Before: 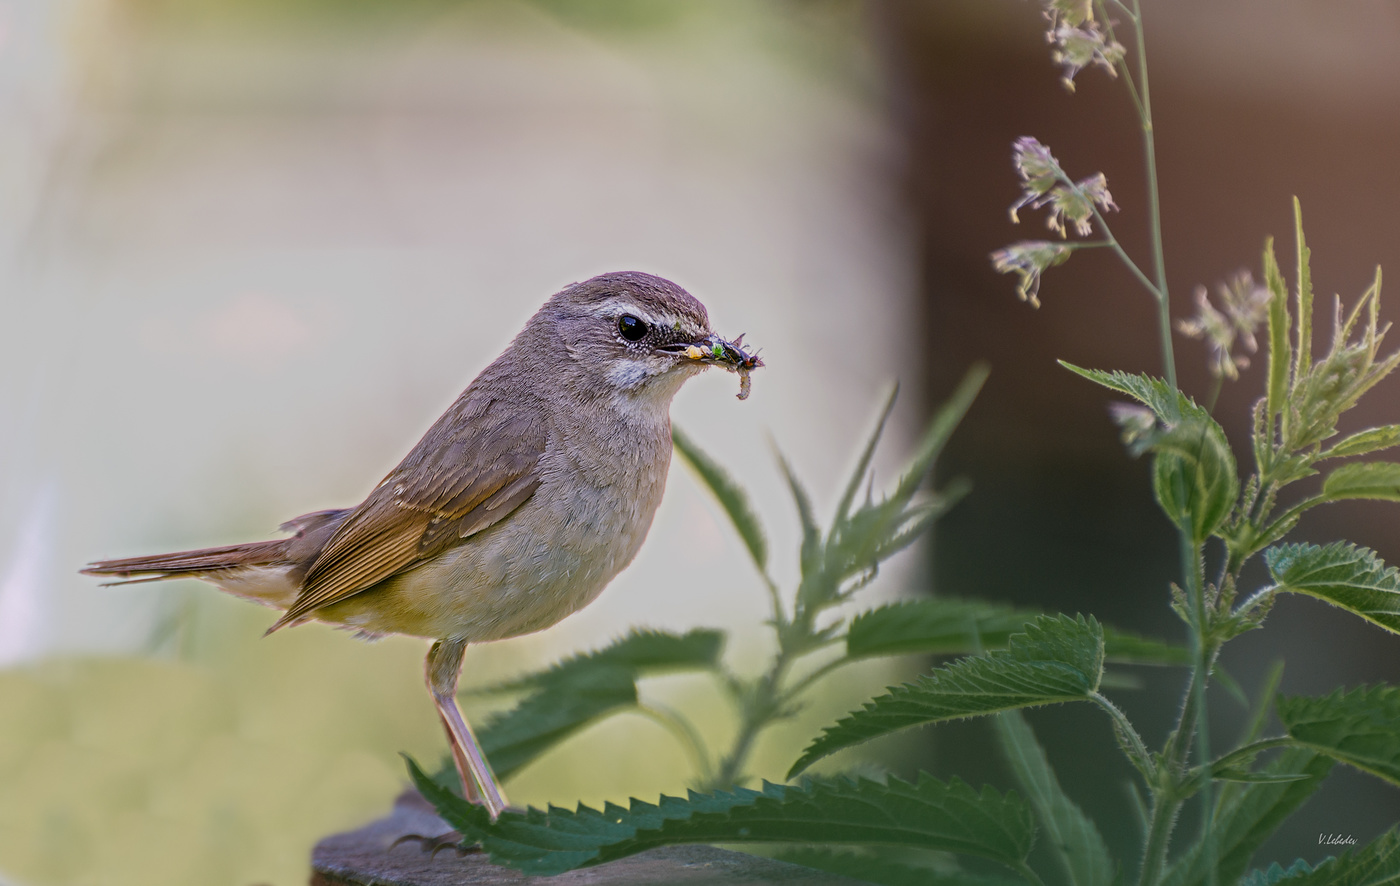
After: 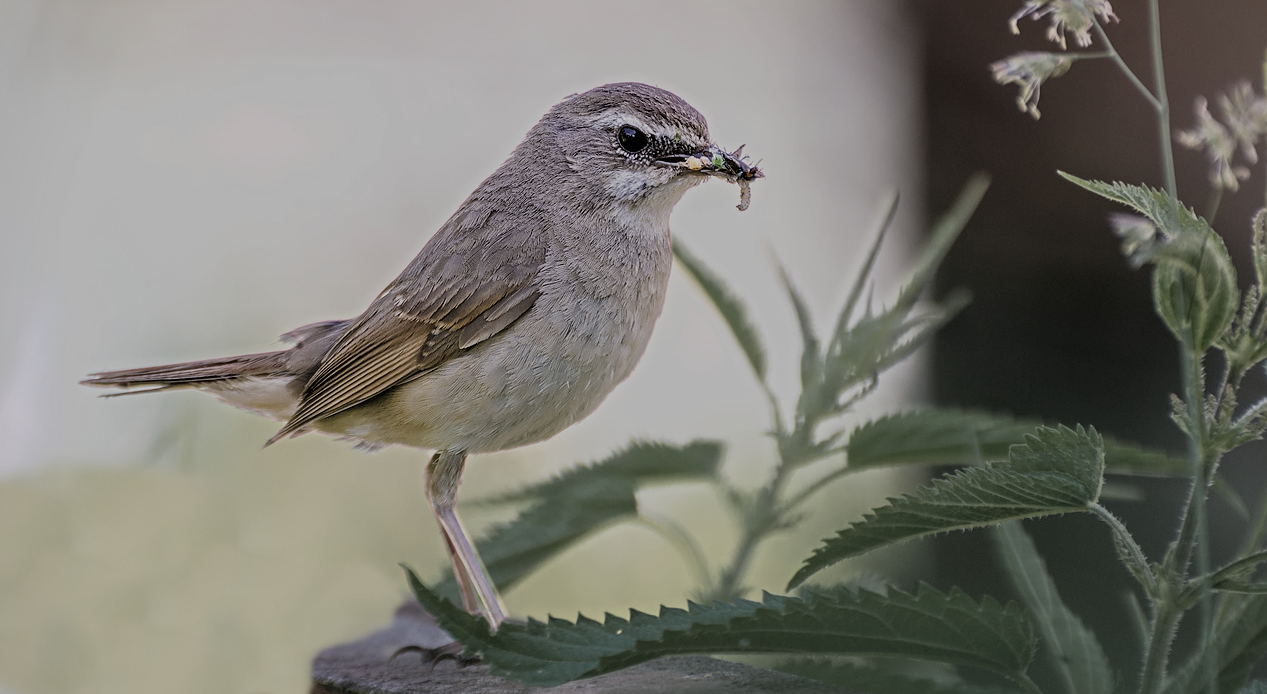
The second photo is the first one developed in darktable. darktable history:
crop: top 21.389%, right 9.463%, bottom 0.239%
color zones: curves: ch1 [(0, 0.292) (0.001, 0.292) (0.2, 0.264) (0.4, 0.248) (0.6, 0.248) (0.8, 0.264) (0.999, 0.292) (1, 0.292)]
filmic rgb: black relative exposure -7.65 EV, white relative exposure 4.56 EV, hardness 3.61, color science v6 (2022)
vignetting: fall-off start 91.54%, brightness -0.306, saturation -0.055
sharpen: amount 0.215
